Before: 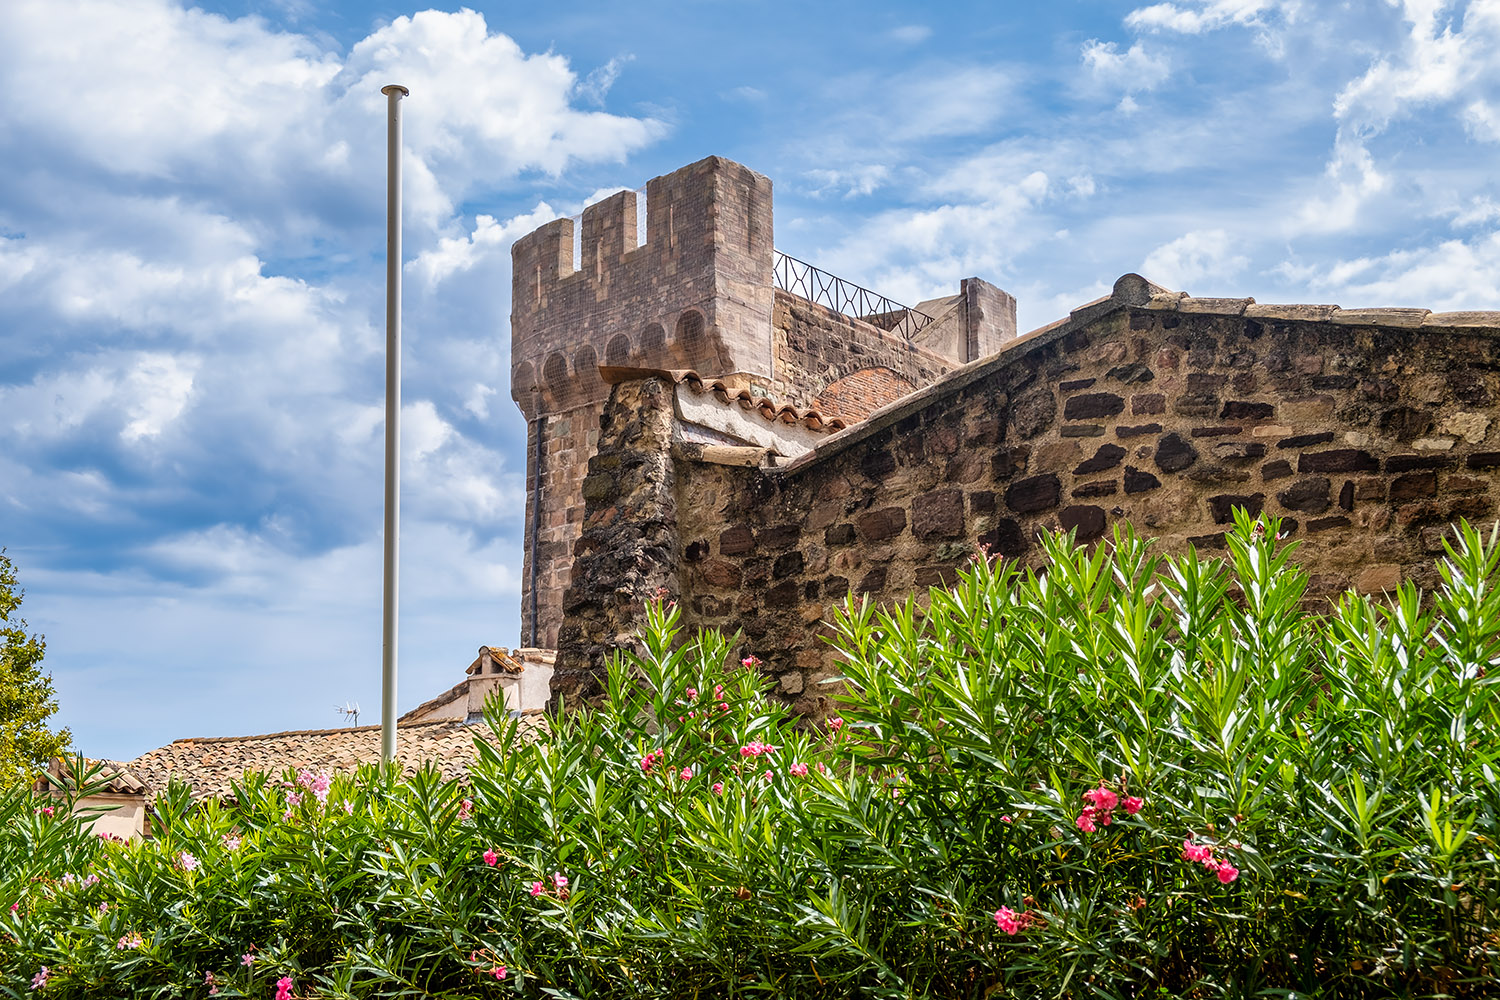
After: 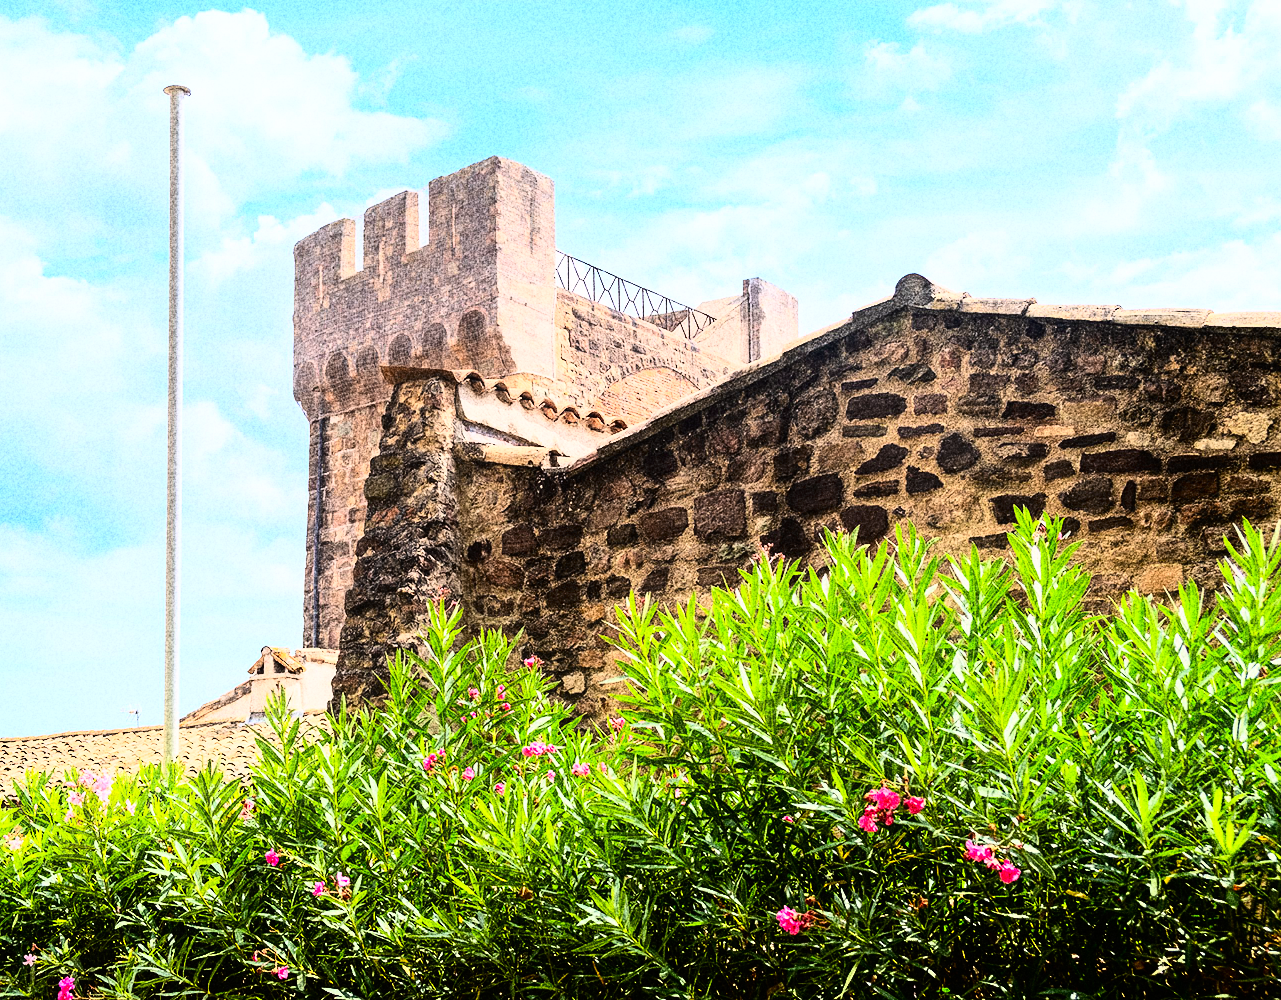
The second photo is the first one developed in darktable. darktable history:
shadows and highlights: radius 334.93, shadows 63.48, highlights 6.06, compress 87.7%, highlights color adjustment 39.73%, soften with gaussian
color correction: saturation 0.99
rgb curve: curves: ch0 [(0, 0) (0.21, 0.15) (0.24, 0.21) (0.5, 0.75) (0.75, 0.96) (0.89, 0.99) (1, 1)]; ch1 [(0, 0.02) (0.21, 0.13) (0.25, 0.2) (0.5, 0.67) (0.75, 0.9) (0.89, 0.97) (1, 1)]; ch2 [(0, 0.02) (0.21, 0.13) (0.25, 0.2) (0.5, 0.67) (0.75, 0.9) (0.89, 0.97) (1, 1)], compensate middle gray true
contrast equalizer: octaves 7, y [[0.6 ×6], [0.55 ×6], [0 ×6], [0 ×6], [0 ×6]], mix -1
crop and rotate: left 14.584%
grain: coarseness 30.02 ISO, strength 100%
exposure: exposure 0.128 EV, compensate highlight preservation false
contrast brightness saturation: contrast 0.13, brightness -0.05, saturation 0.16
